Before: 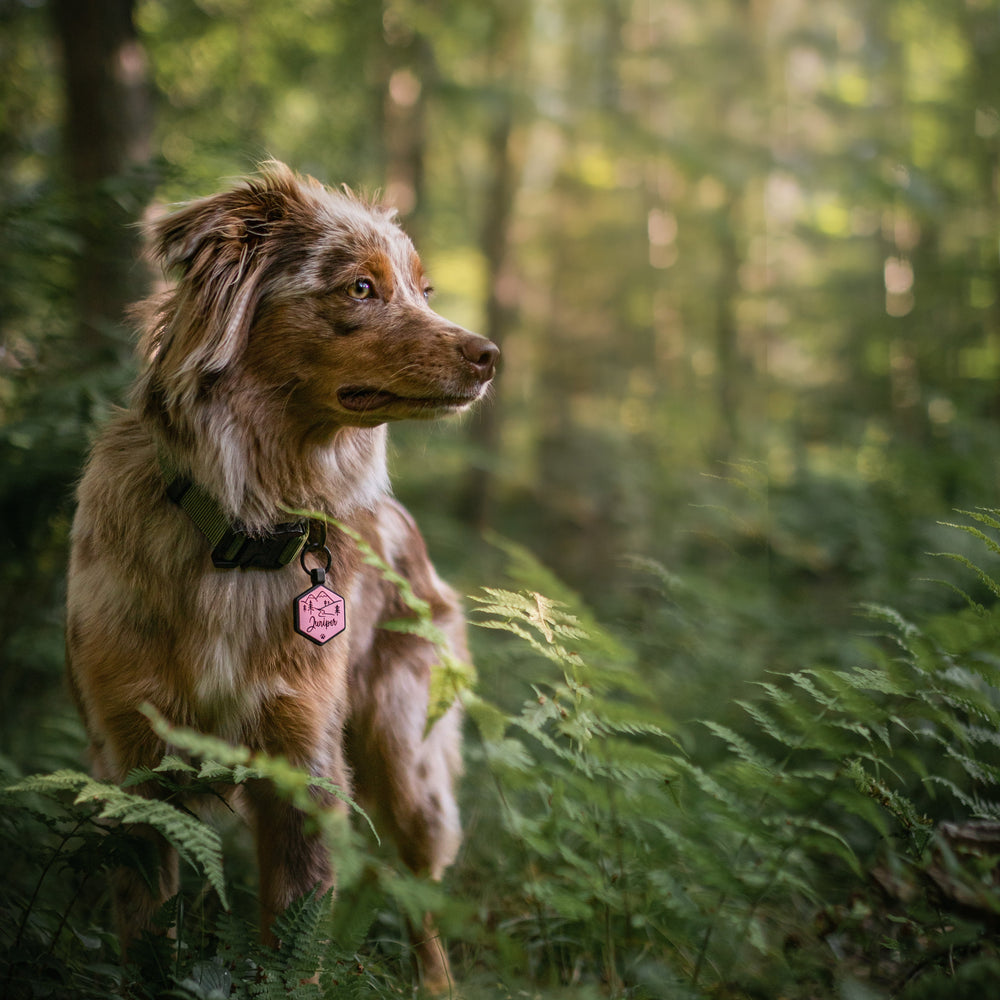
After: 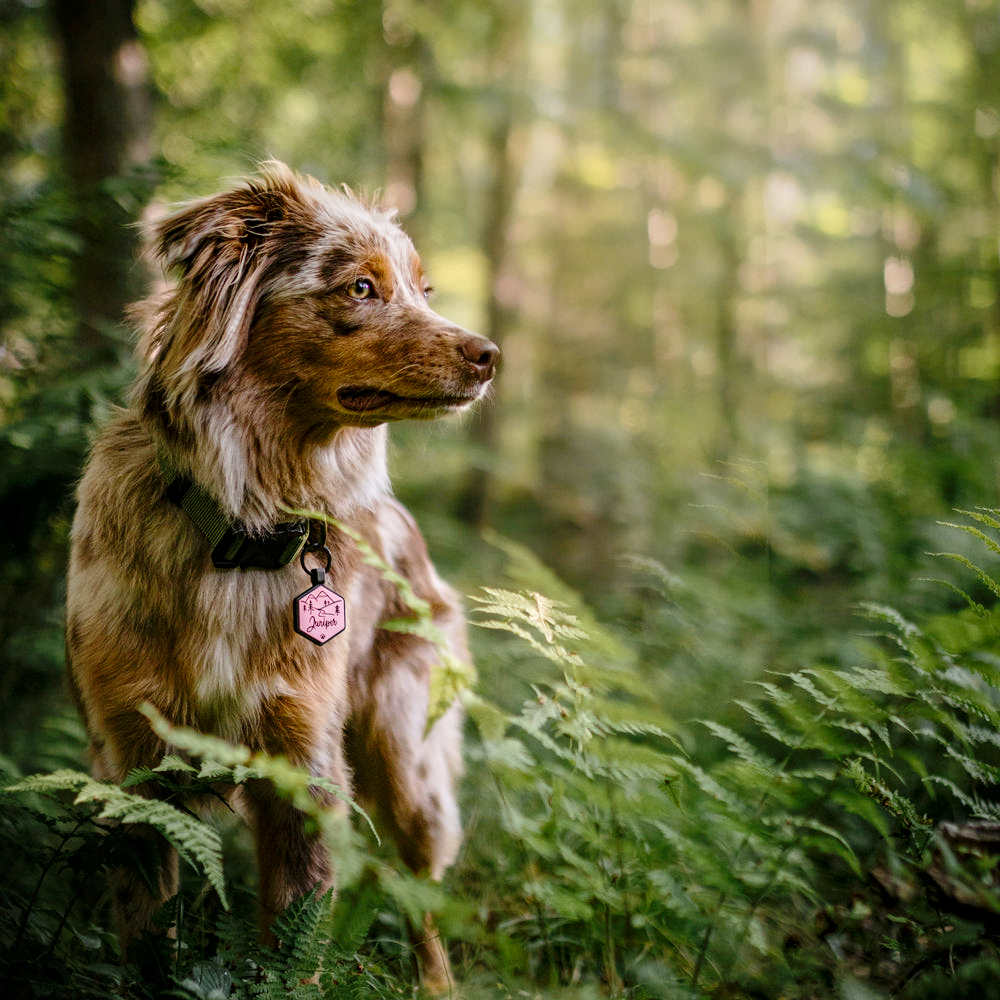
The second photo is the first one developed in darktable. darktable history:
local contrast: highlights 104%, shadows 102%, detail 120%, midtone range 0.2
tone curve: curves: ch0 [(0, 0) (0.003, 0.002) (0.011, 0.007) (0.025, 0.016) (0.044, 0.027) (0.069, 0.045) (0.1, 0.077) (0.136, 0.114) (0.177, 0.166) (0.224, 0.241) (0.277, 0.328) (0.335, 0.413) (0.399, 0.498) (0.468, 0.572) (0.543, 0.638) (0.623, 0.711) (0.709, 0.786) (0.801, 0.853) (0.898, 0.929) (1, 1)], preserve colors none
